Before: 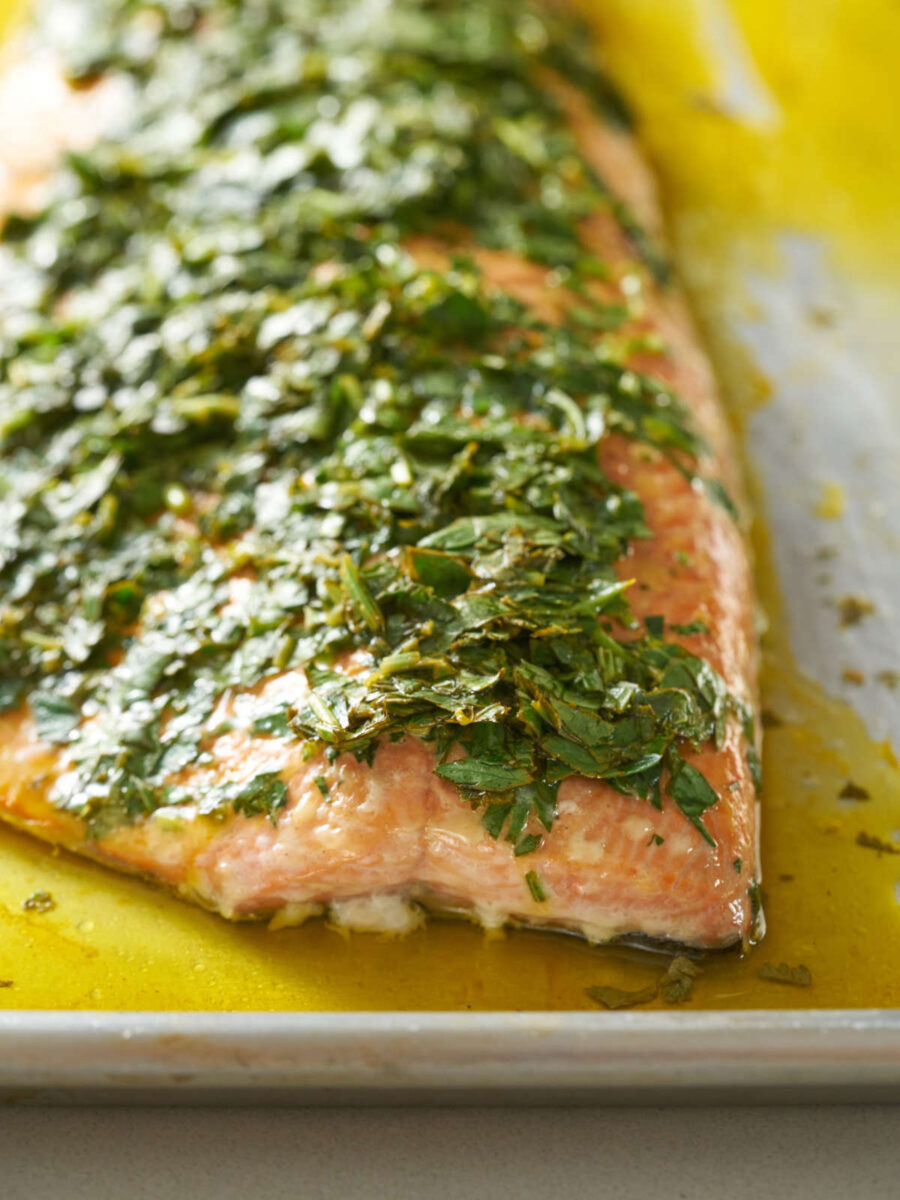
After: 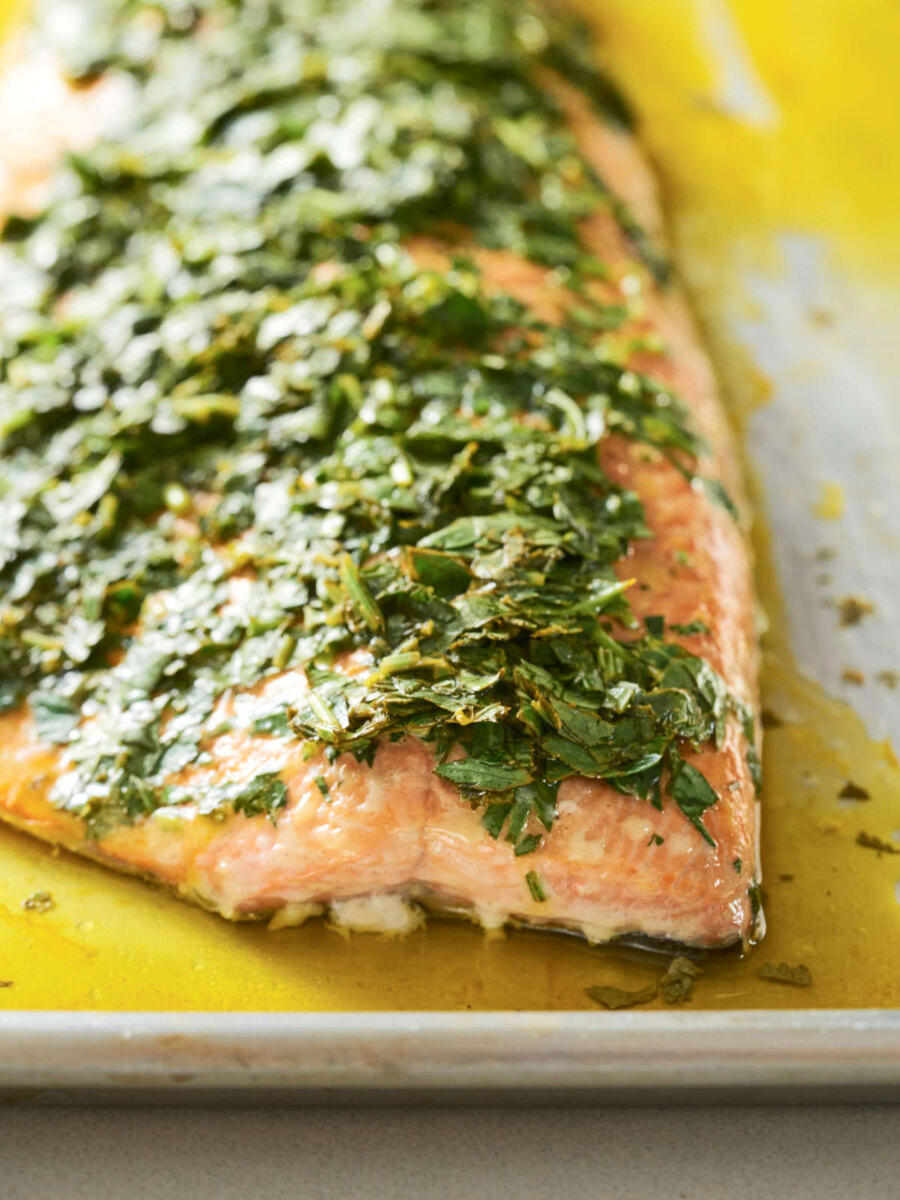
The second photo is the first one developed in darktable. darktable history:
tone equalizer: smoothing diameter 24.88%, edges refinement/feathering 13.7, preserve details guided filter
tone curve: curves: ch0 [(0, 0) (0.003, 0.019) (0.011, 0.022) (0.025, 0.029) (0.044, 0.041) (0.069, 0.06) (0.1, 0.09) (0.136, 0.123) (0.177, 0.163) (0.224, 0.206) (0.277, 0.268) (0.335, 0.35) (0.399, 0.436) (0.468, 0.526) (0.543, 0.624) (0.623, 0.713) (0.709, 0.779) (0.801, 0.845) (0.898, 0.912) (1, 1)], color space Lab, independent channels, preserve colors none
